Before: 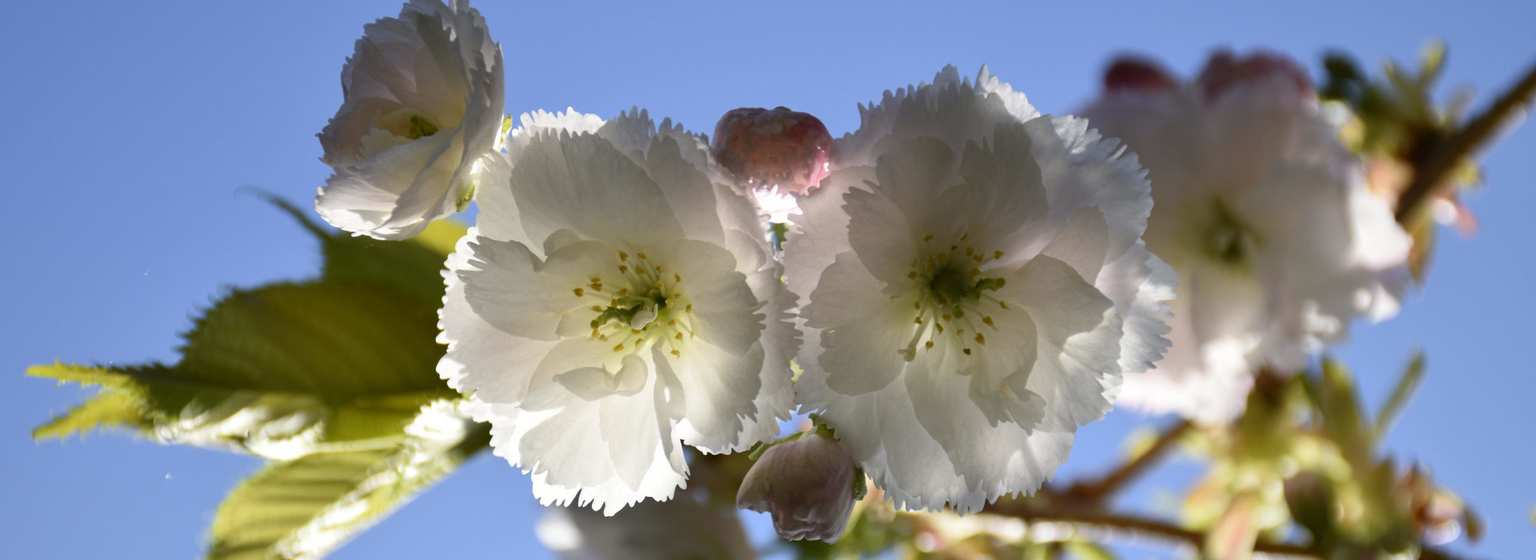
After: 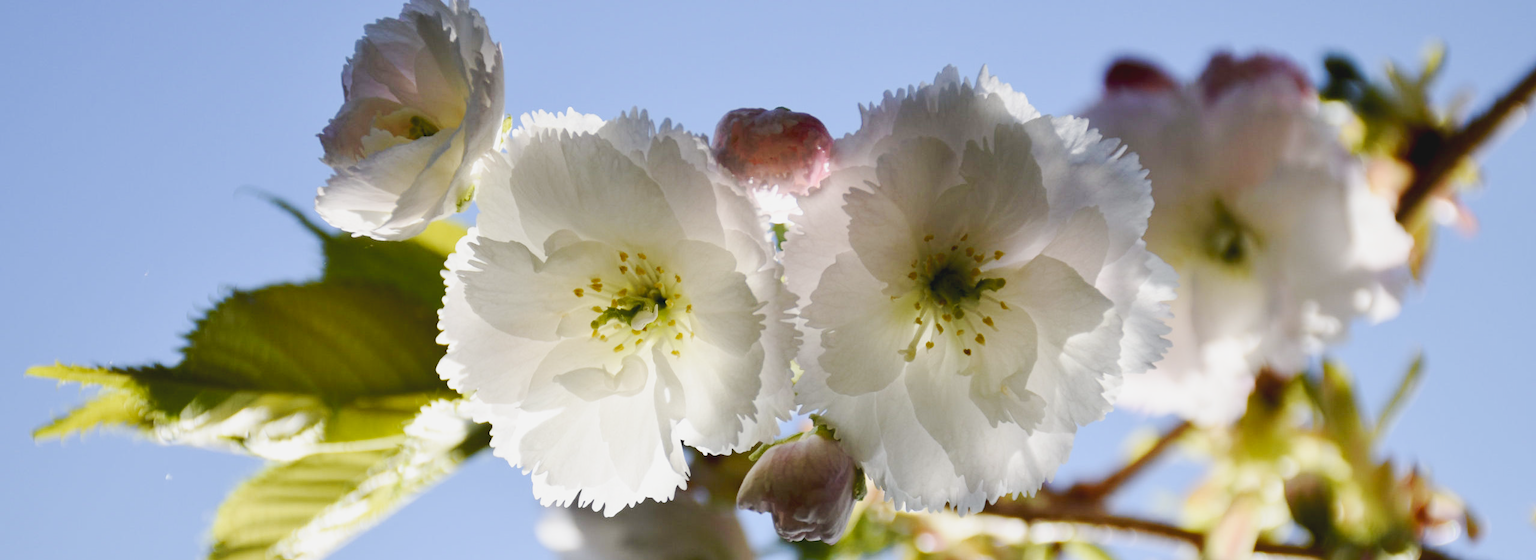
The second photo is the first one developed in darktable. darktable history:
exposure: black level correction 0.011, exposure -0.478 EV, compensate highlight preservation false
base curve: curves: ch0 [(0, 0.007) (0.028, 0.063) (0.121, 0.311) (0.46, 0.743) (0.859, 0.957) (1, 1)], preserve colors none
